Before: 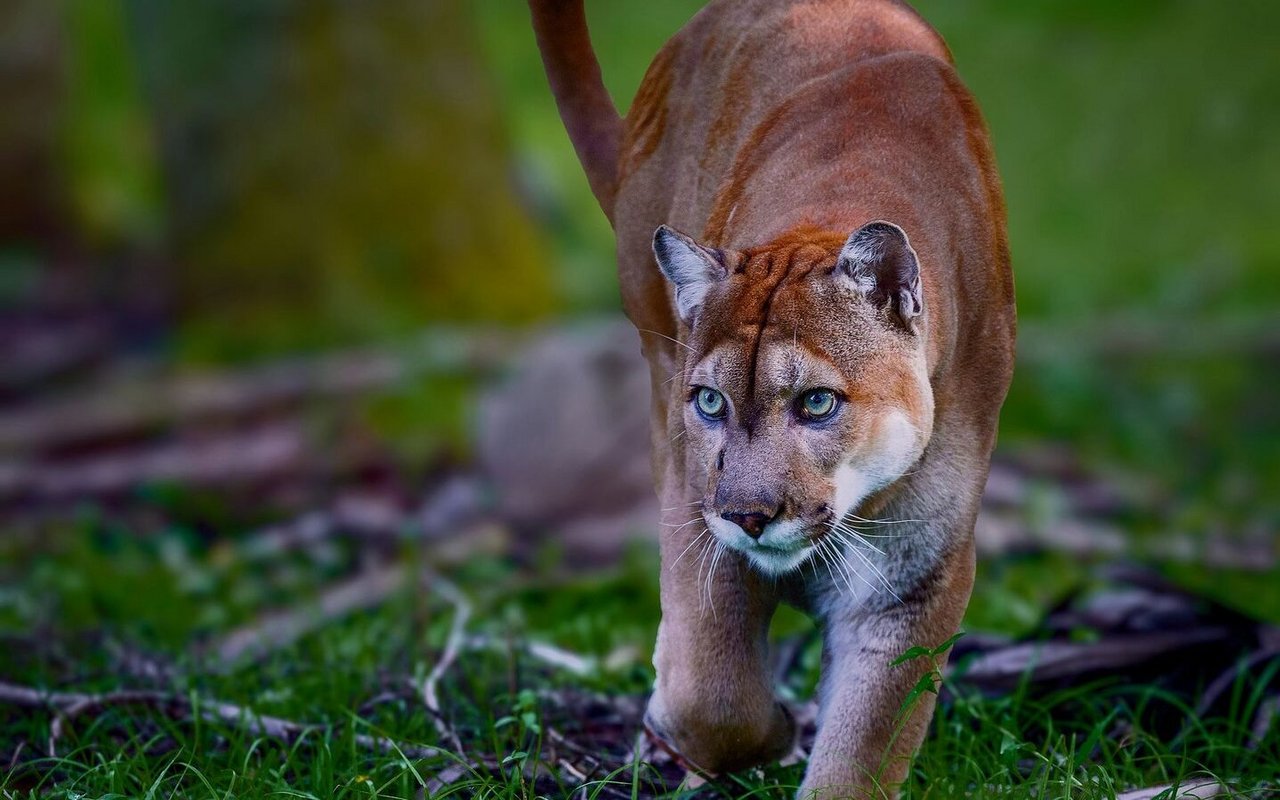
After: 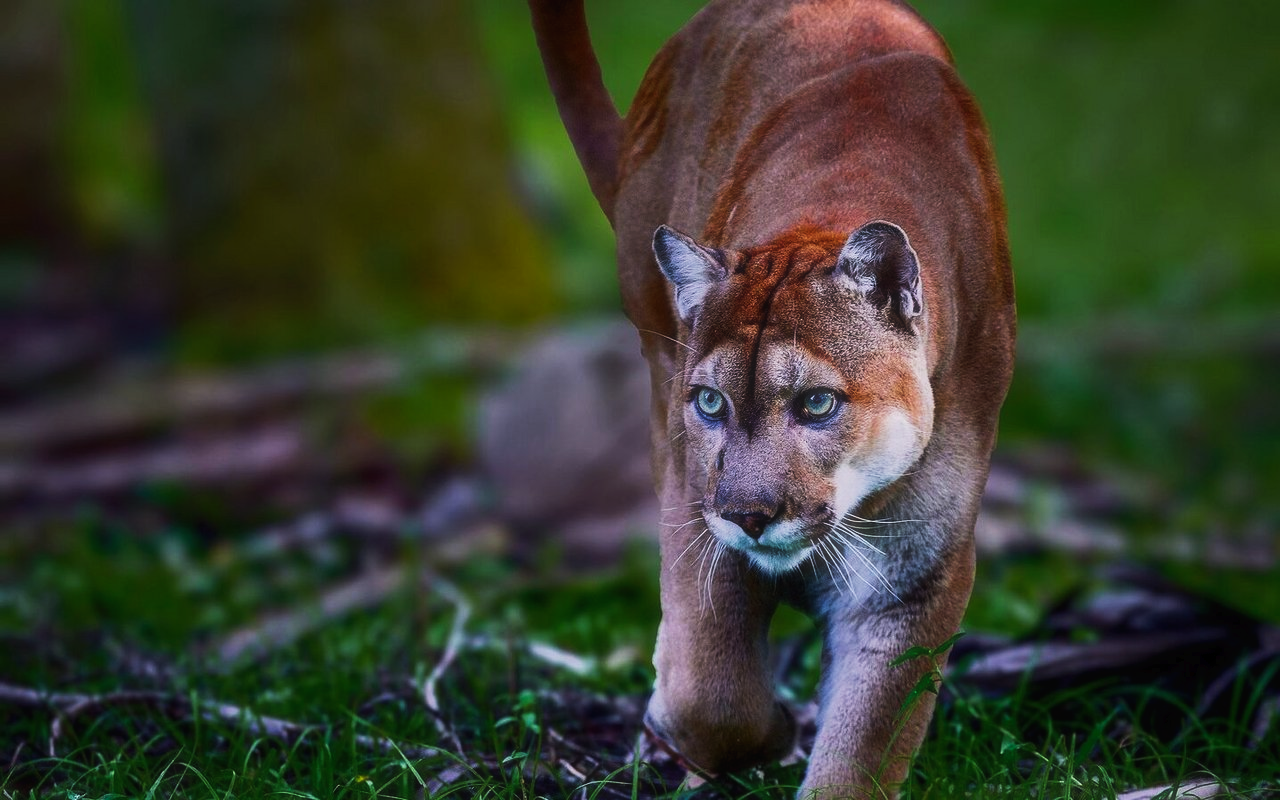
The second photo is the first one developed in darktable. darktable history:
tone curve: curves: ch0 [(0, 0) (0.003, 0.012) (0.011, 0.015) (0.025, 0.02) (0.044, 0.032) (0.069, 0.044) (0.1, 0.063) (0.136, 0.085) (0.177, 0.121) (0.224, 0.159) (0.277, 0.207) (0.335, 0.261) (0.399, 0.328) (0.468, 0.41) (0.543, 0.506) (0.623, 0.609) (0.709, 0.719) (0.801, 0.82) (0.898, 0.907) (1, 1)], preserve colors none
haze removal: strength -0.1, adaptive false
color zones: curves: ch1 [(0, 0.513) (0.143, 0.524) (0.286, 0.511) (0.429, 0.506) (0.571, 0.503) (0.714, 0.503) (0.857, 0.508) (1, 0.513)]
